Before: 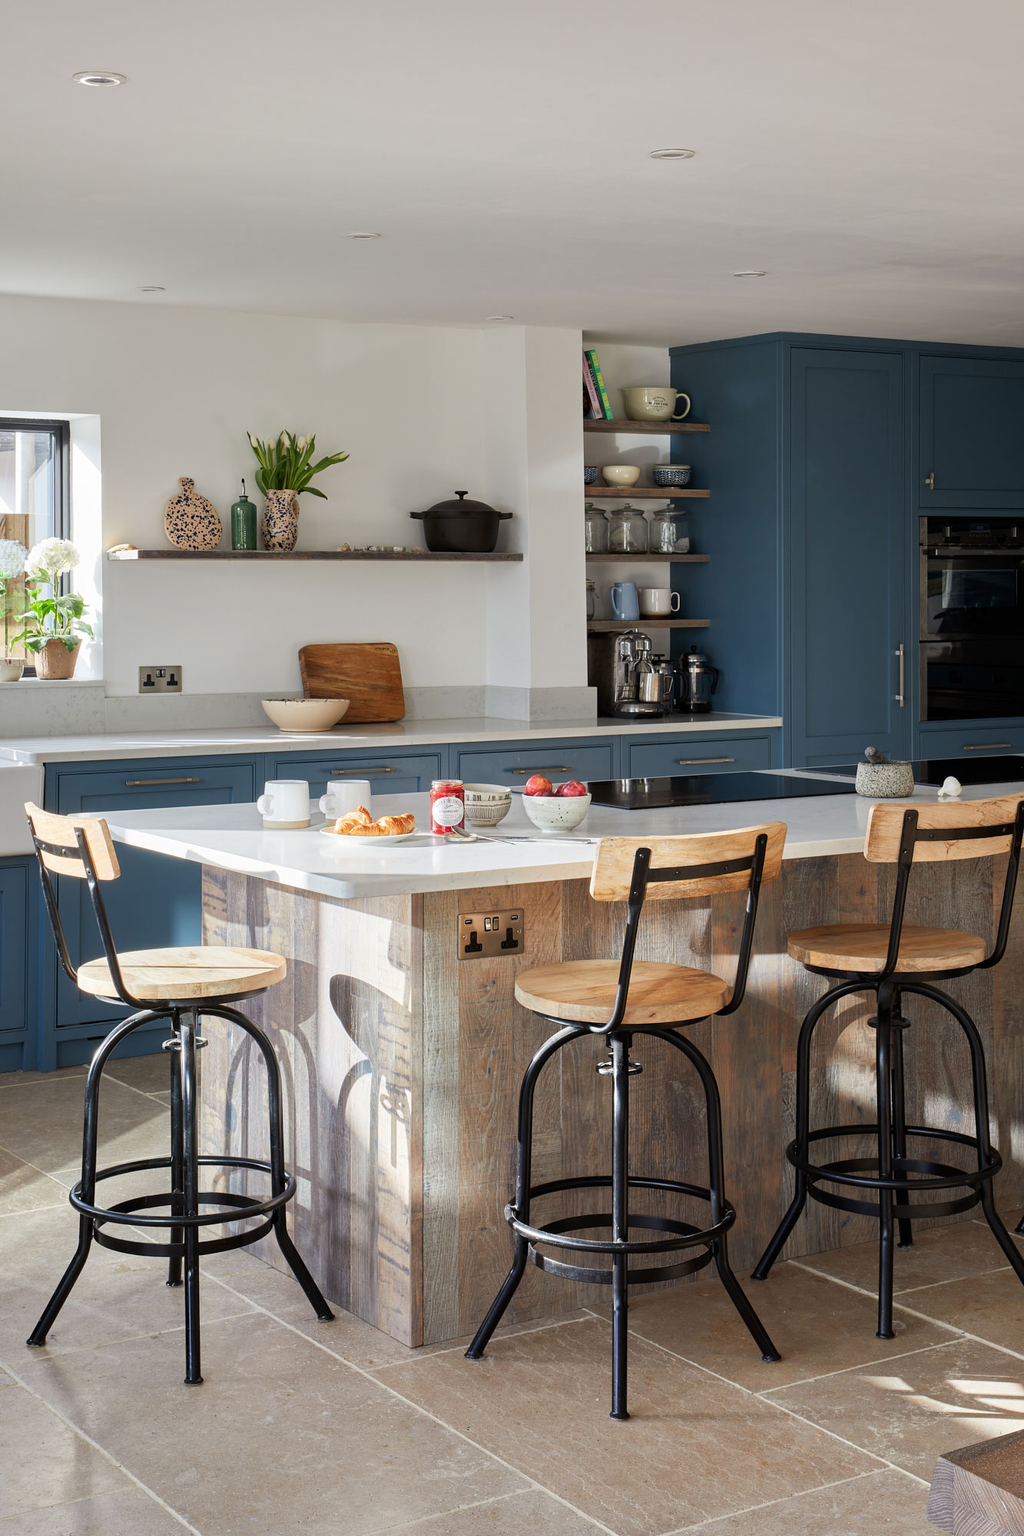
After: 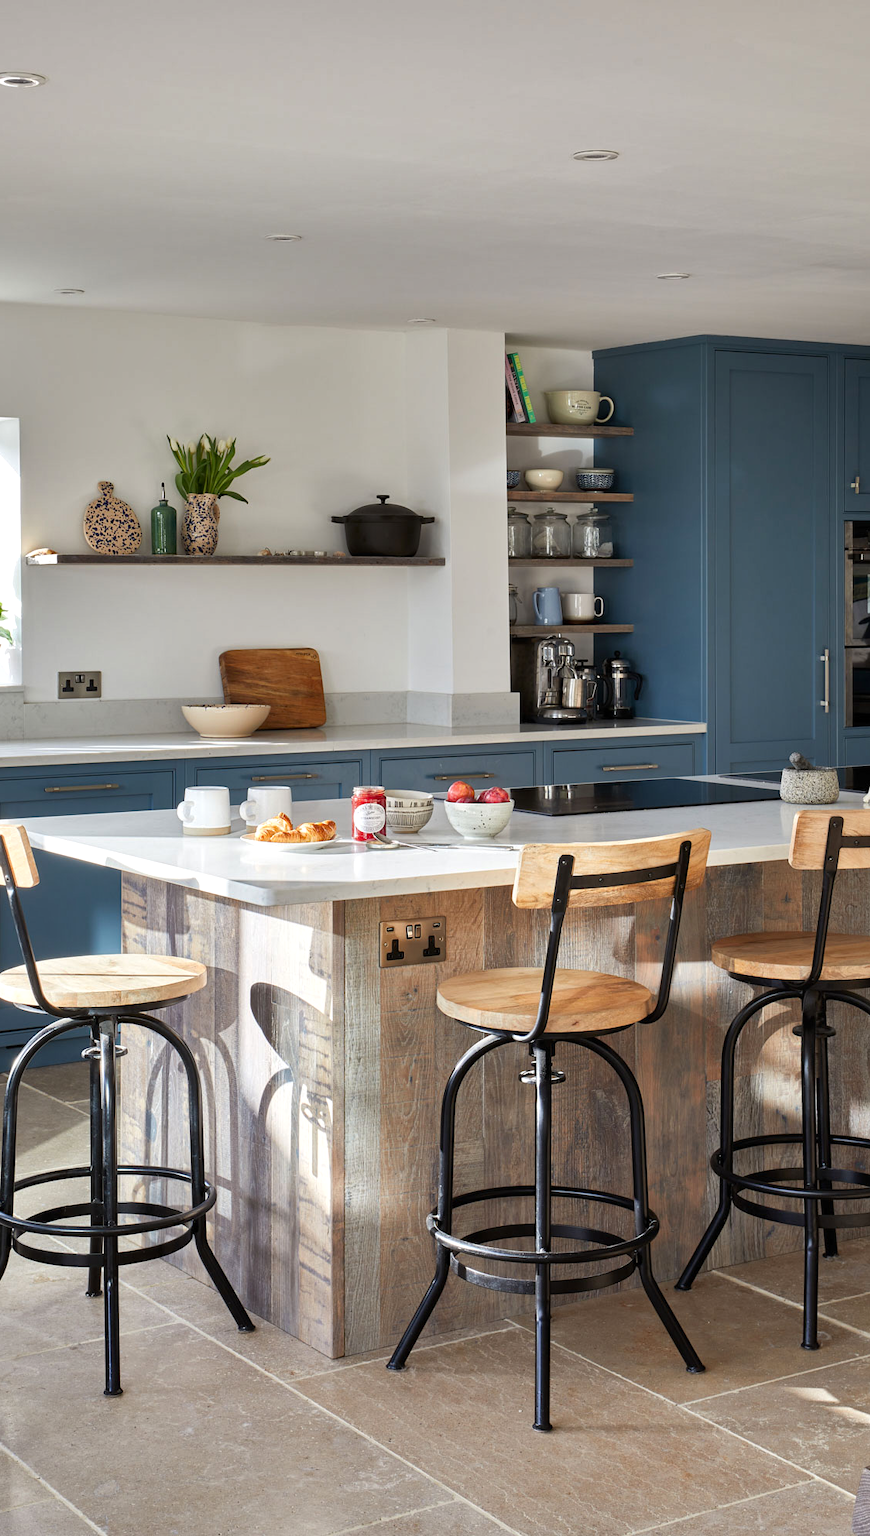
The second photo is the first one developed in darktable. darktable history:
exposure: exposure 0.2 EV, compensate highlight preservation false
shadows and highlights: soften with gaussian
crop: left 8.026%, right 7.374%
